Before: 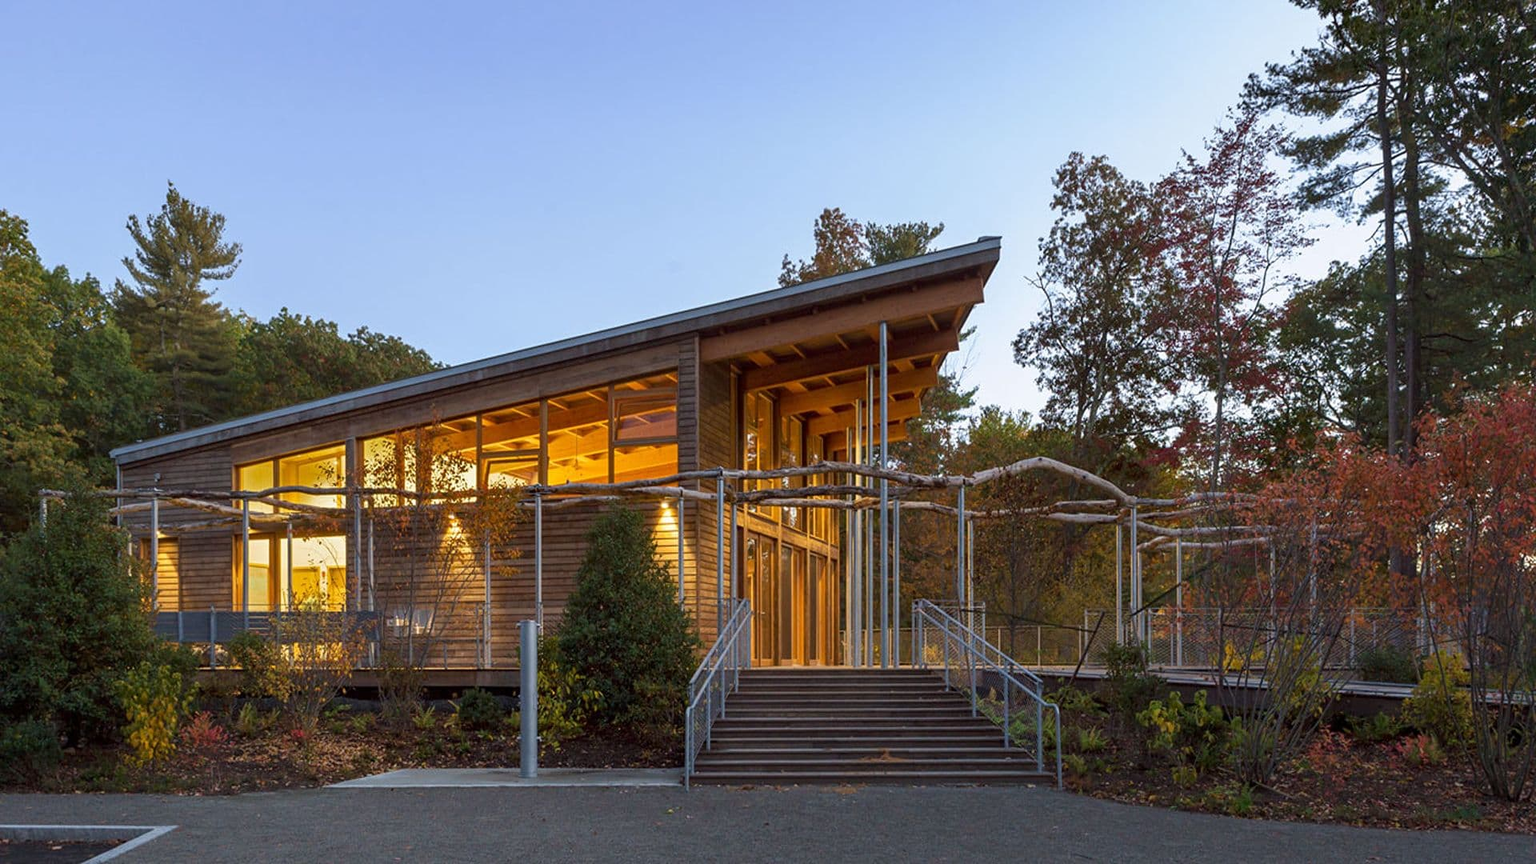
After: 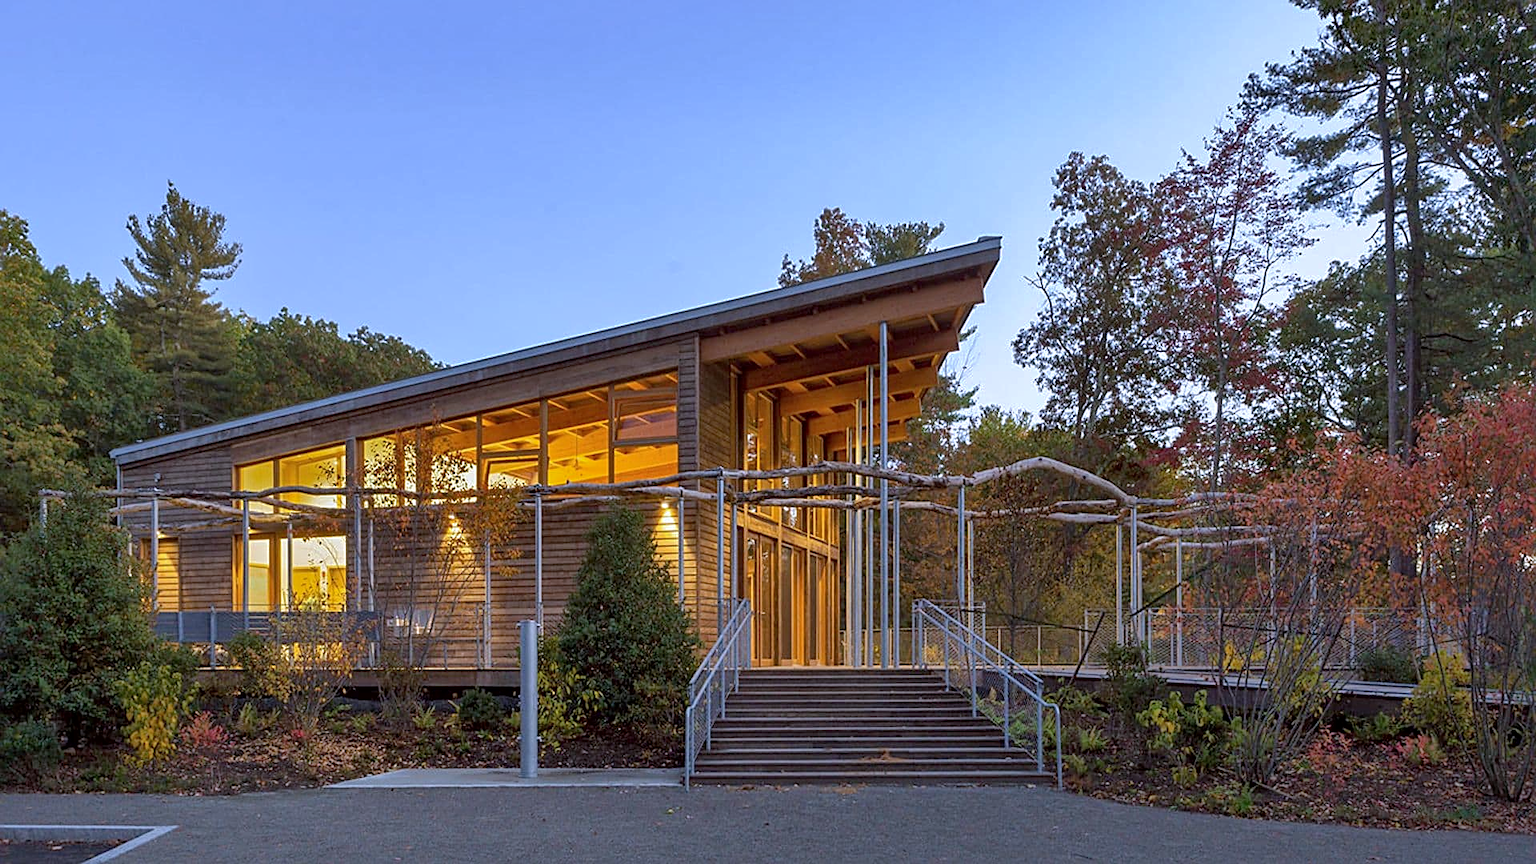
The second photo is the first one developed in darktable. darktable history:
shadows and highlights: on, module defaults
local contrast: mode bilateral grid, contrast 20, coarseness 50, detail 120%, midtone range 0.2
white balance: red 0.967, blue 1.119, emerald 0.756
exposure: compensate highlight preservation false
sharpen: on, module defaults
